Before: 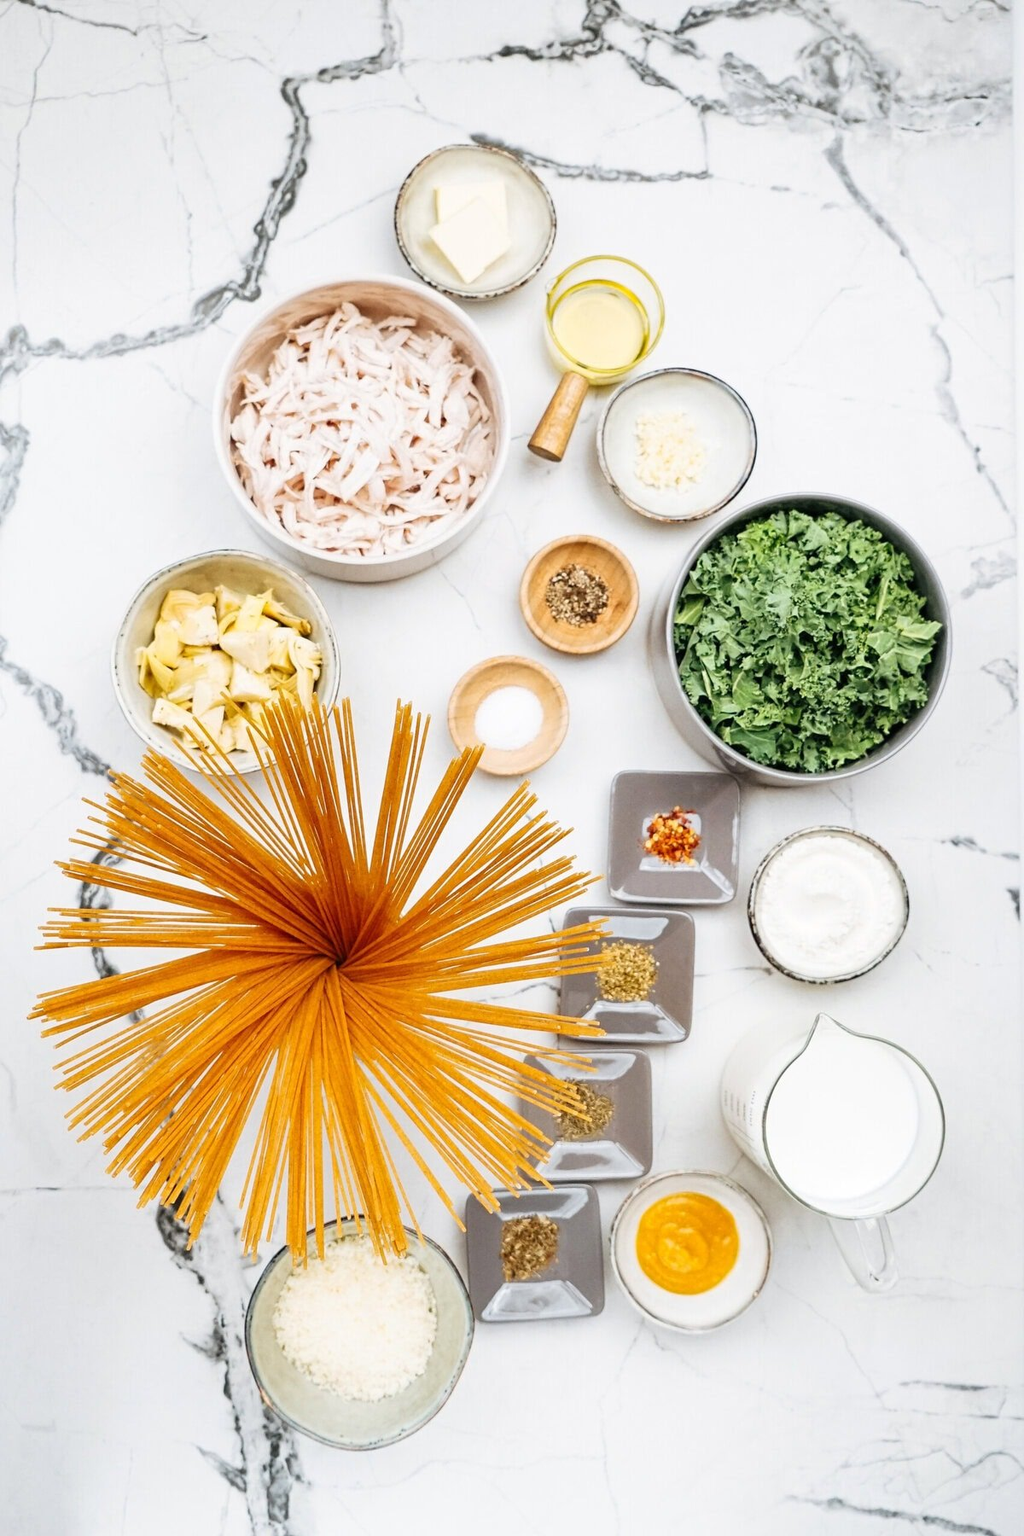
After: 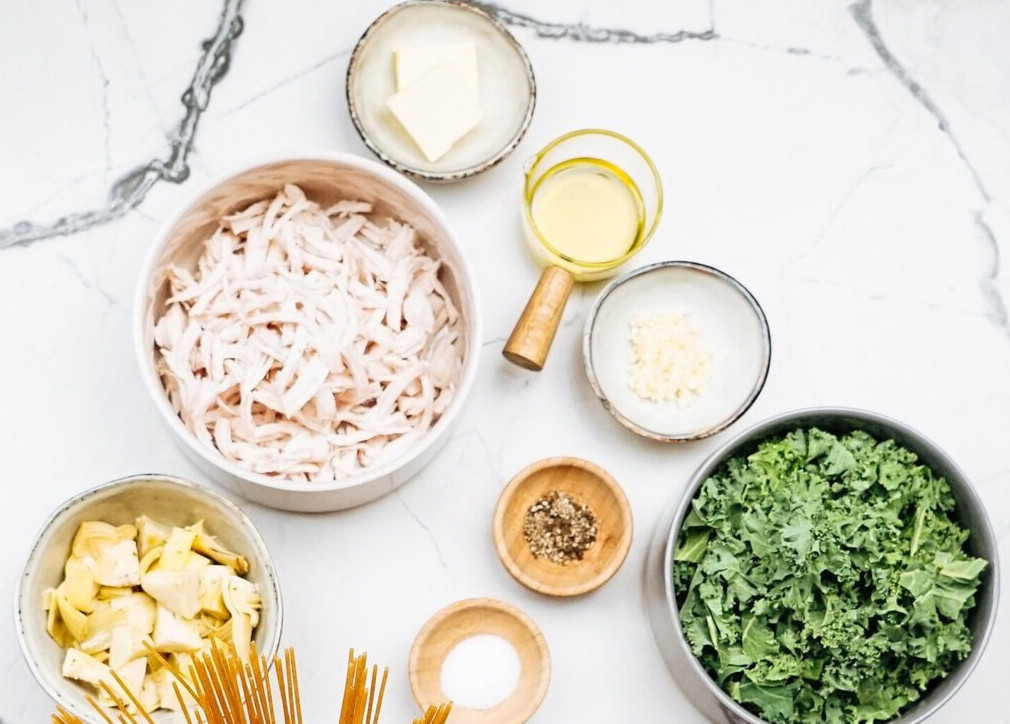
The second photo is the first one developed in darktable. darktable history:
crop and rotate: left 9.717%, top 9.446%, right 6.047%, bottom 50.323%
